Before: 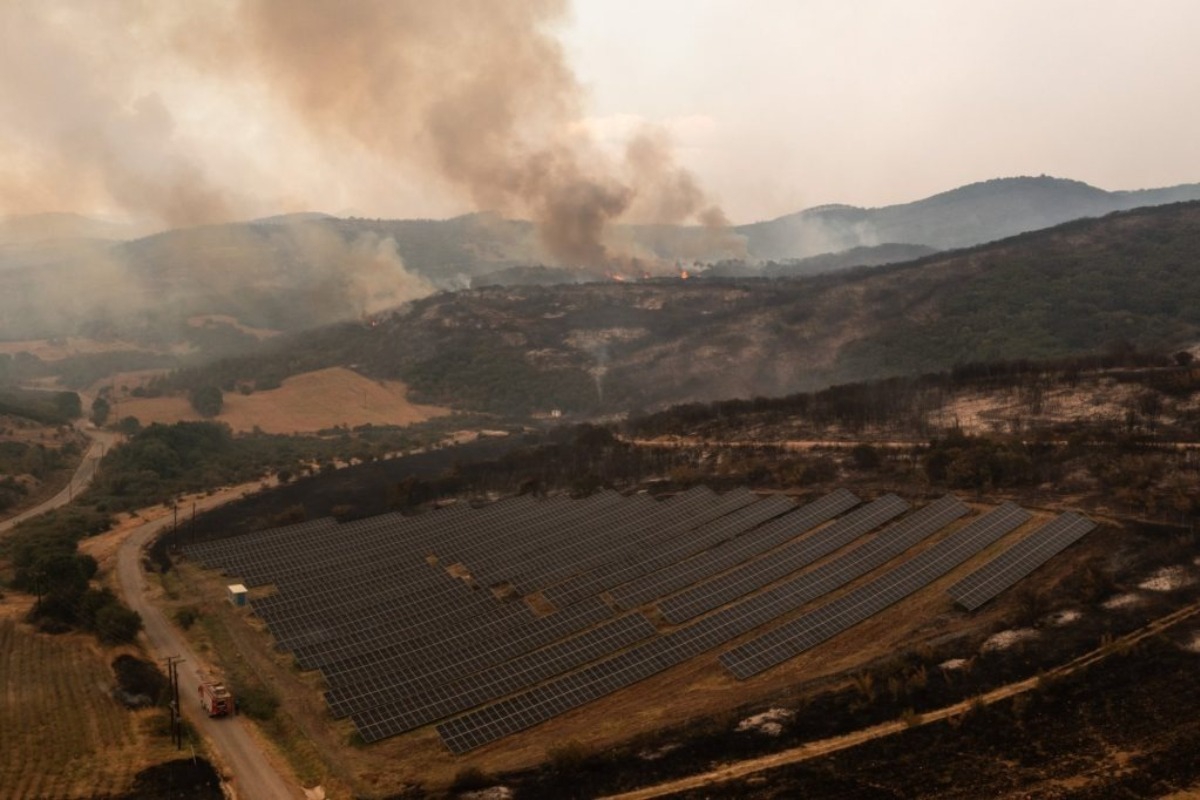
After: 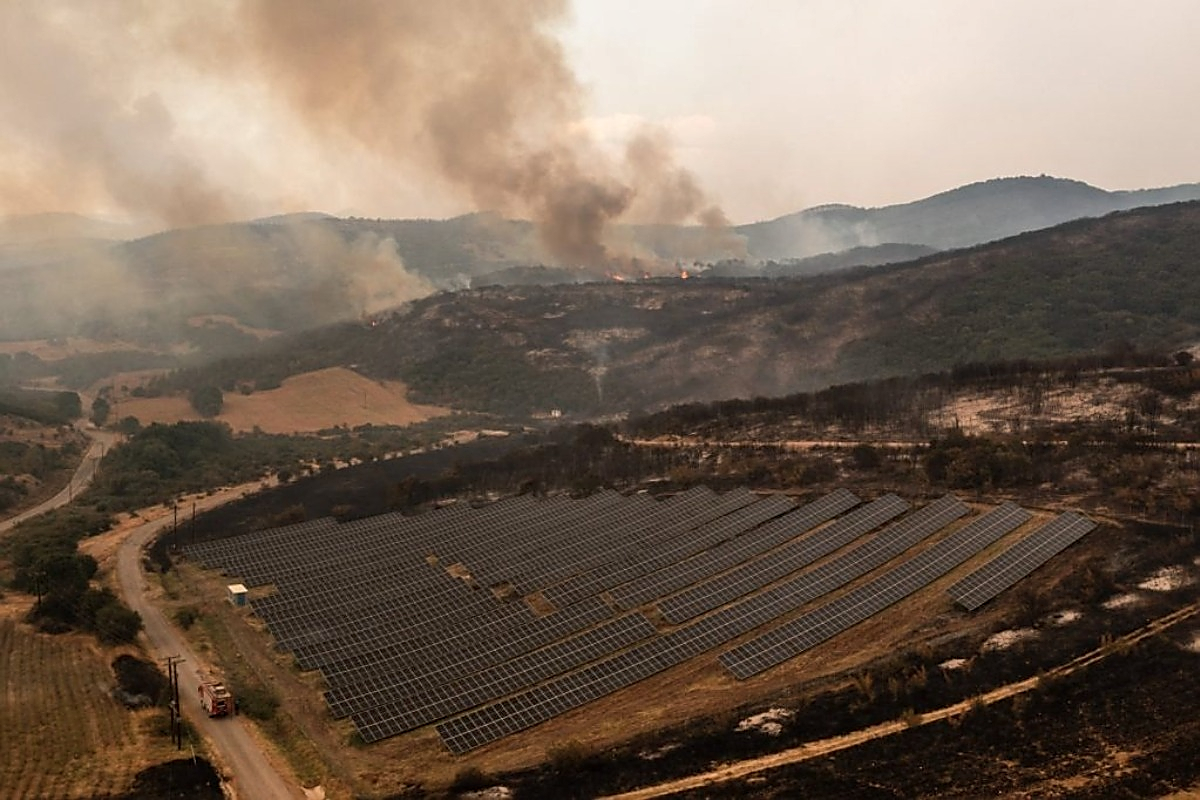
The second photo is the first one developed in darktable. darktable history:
sharpen: radius 1.4, amount 1.25, threshold 0.7
shadows and highlights: shadows 37.27, highlights -28.18, soften with gaussian
contrast equalizer: octaves 7, y [[0.6 ×6], [0.55 ×6], [0 ×6], [0 ×6], [0 ×6]], mix 0.15
